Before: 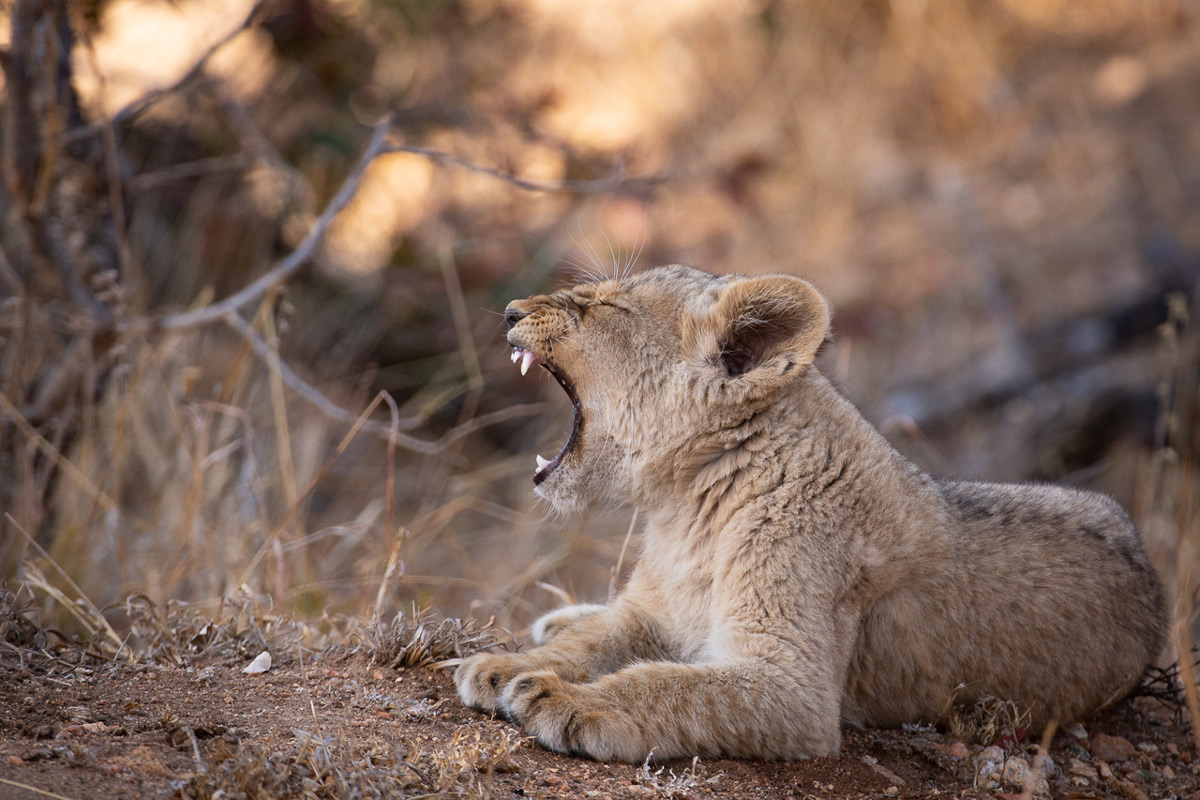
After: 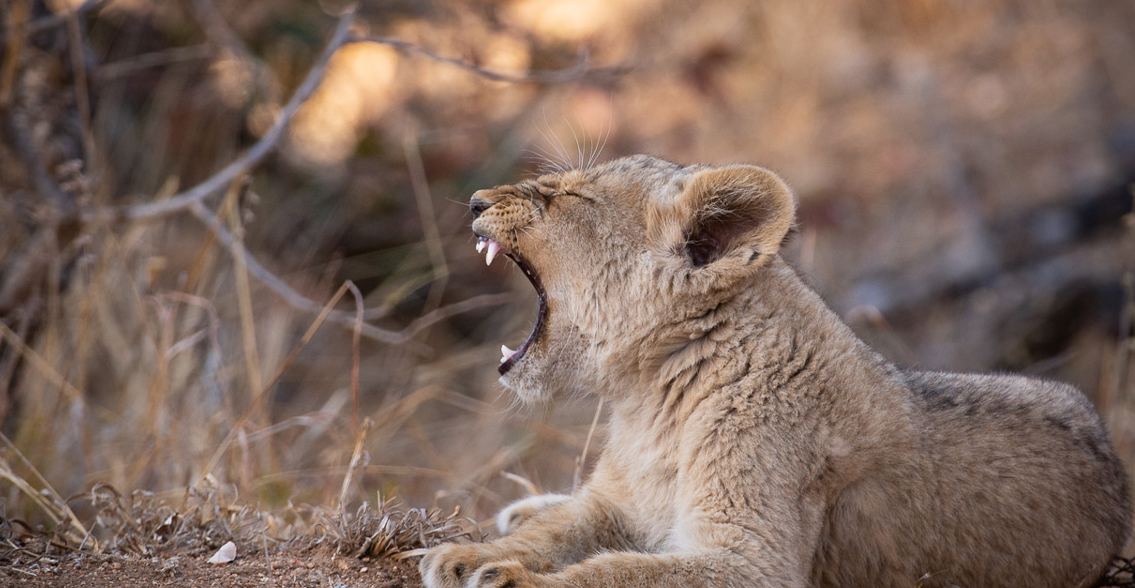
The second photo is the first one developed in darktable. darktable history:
crop and rotate: left 2.995%, top 13.836%, right 2.39%, bottom 12.574%
